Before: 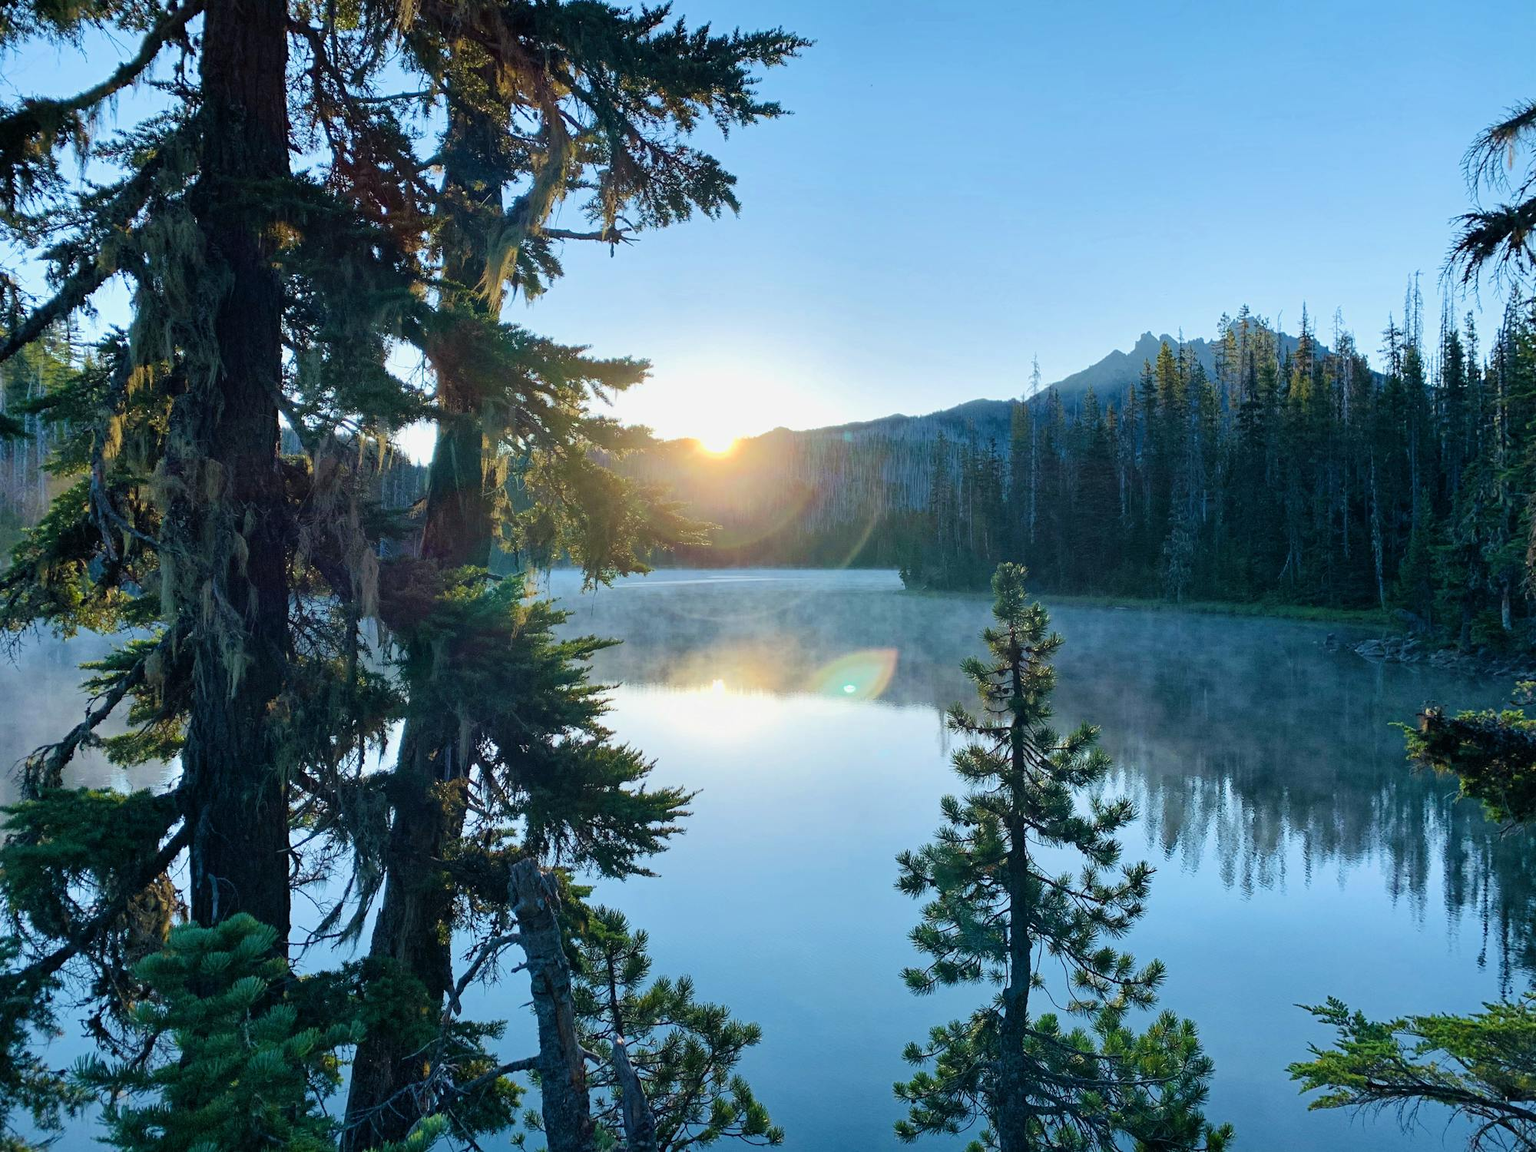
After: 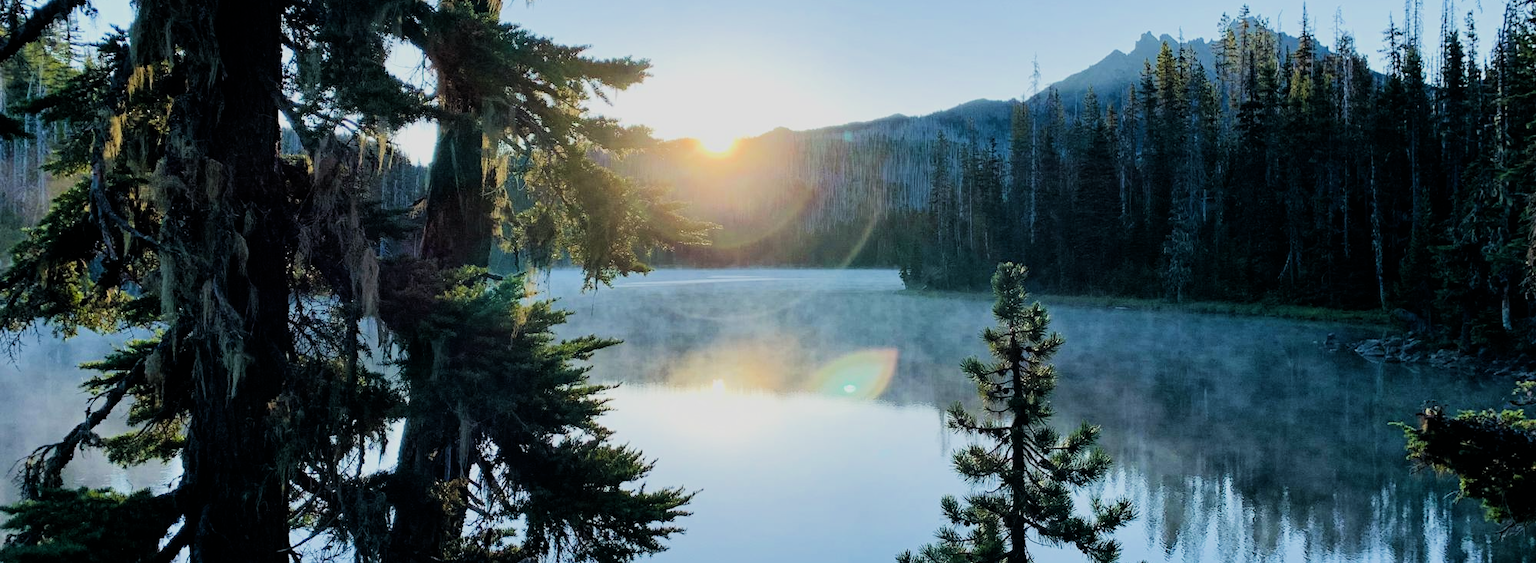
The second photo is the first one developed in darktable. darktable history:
crop and rotate: top 26.085%, bottom 24.98%
filmic rgb: black relative exposure -7.49 EV, white relative exposure 5 EV, hardness 3.33, contrast 1.301
